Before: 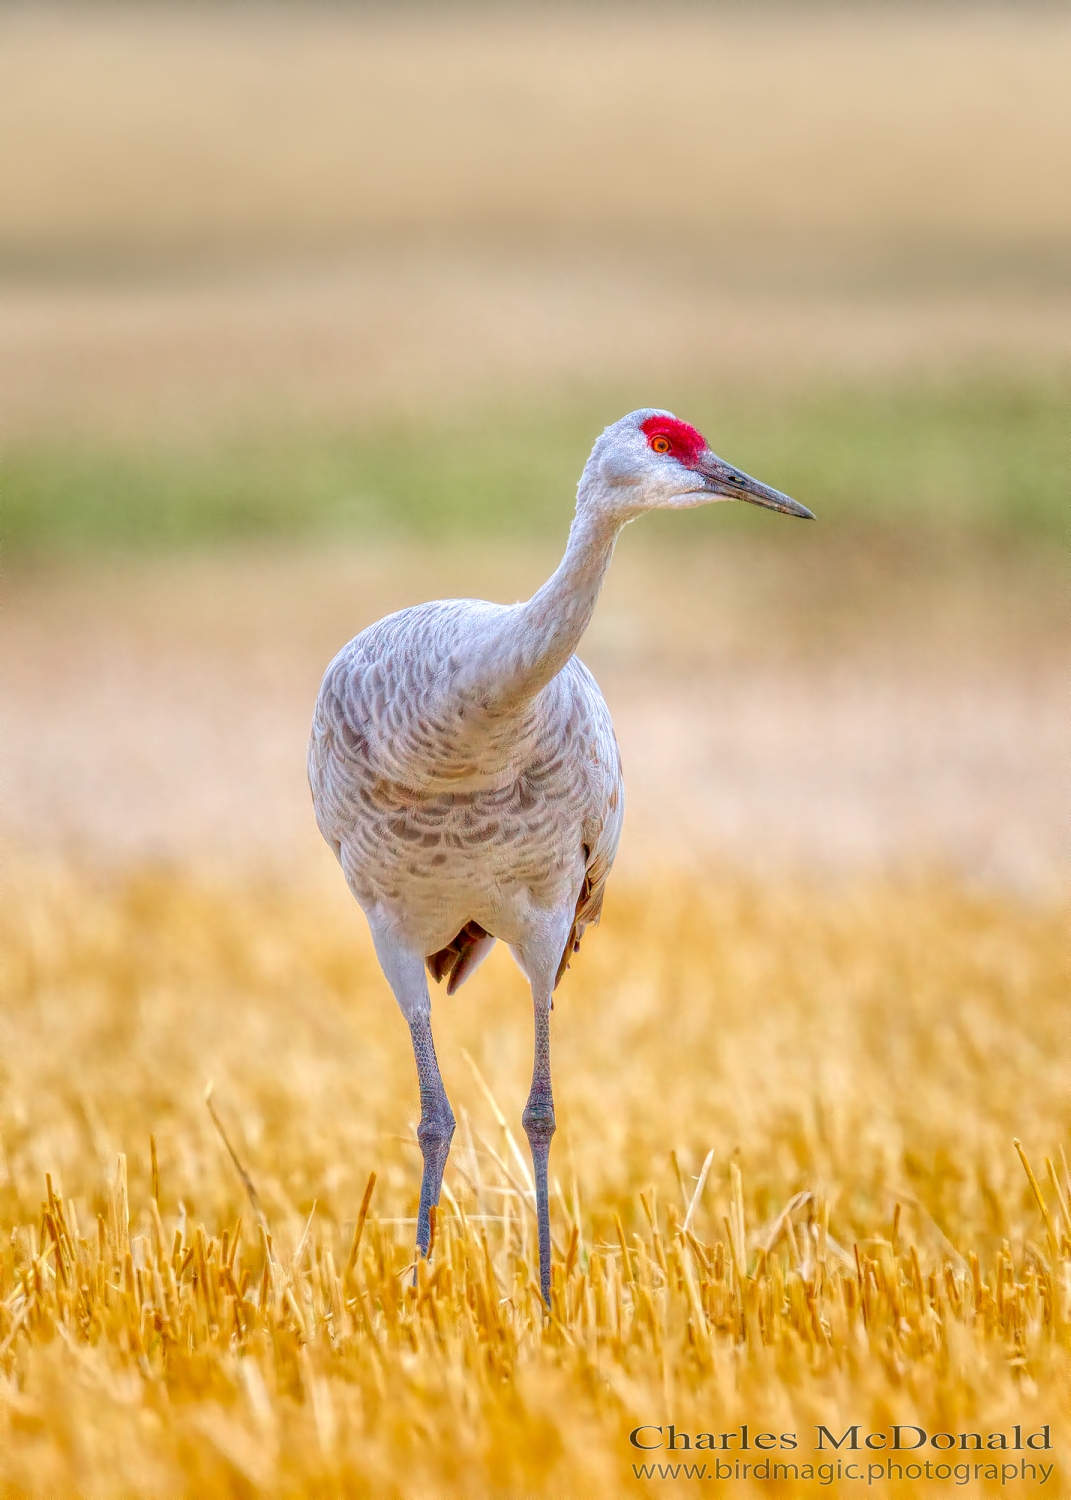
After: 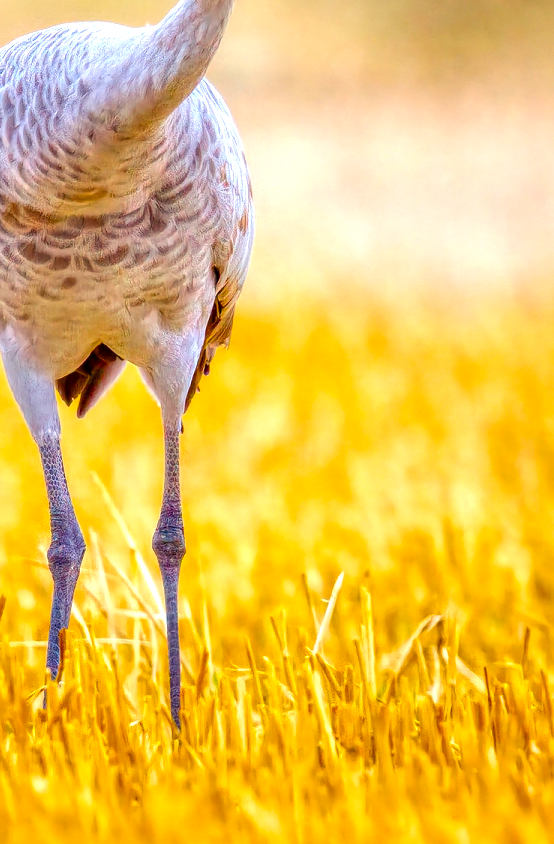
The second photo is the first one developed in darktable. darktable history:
crop: left 34.6%, top 38.532%, right 13.641%, bottom 5.179%
exposure: black level correction 0.001, exposure -0.121 EV, compensate highlight preservation false
color balance rgb: shadows lift › luminance 0.652%, shadows lift › chroma 7.001%, shadows lift › hue 297.59°, power › luminance -3.744%, power › hue 143.5°, linear chroma grading › global chroma 0.985%, perceptual saturation grading › global saturation 29.397%, perceptual brilliance grading › global brilliance -4.619%, perceptual brilliance grading › highlights 23.705%, perceptual brilliance grading › mid-tones 7.267%, perceptual brilliance grading › shadows -5.105%, global vibrance 25.586%
